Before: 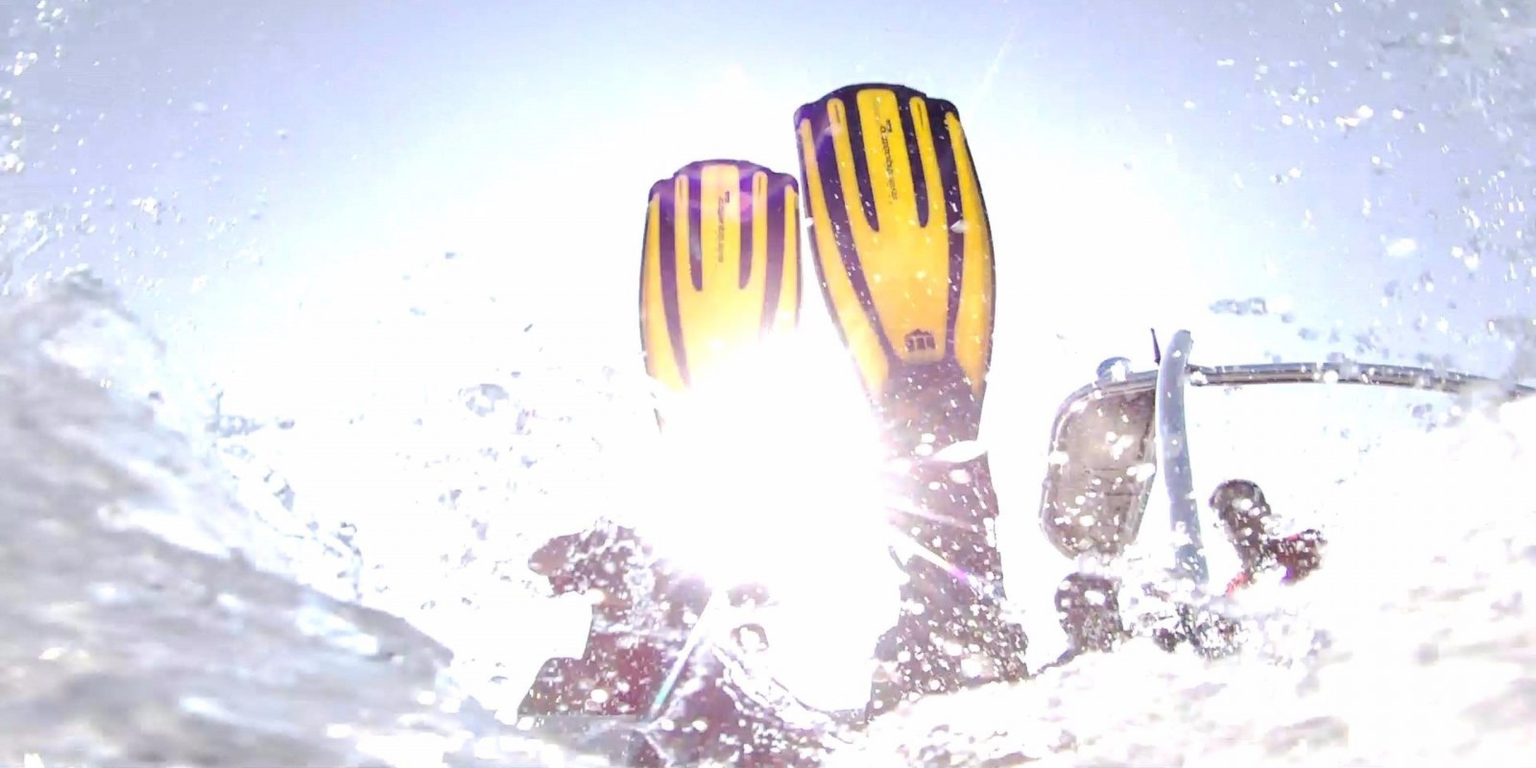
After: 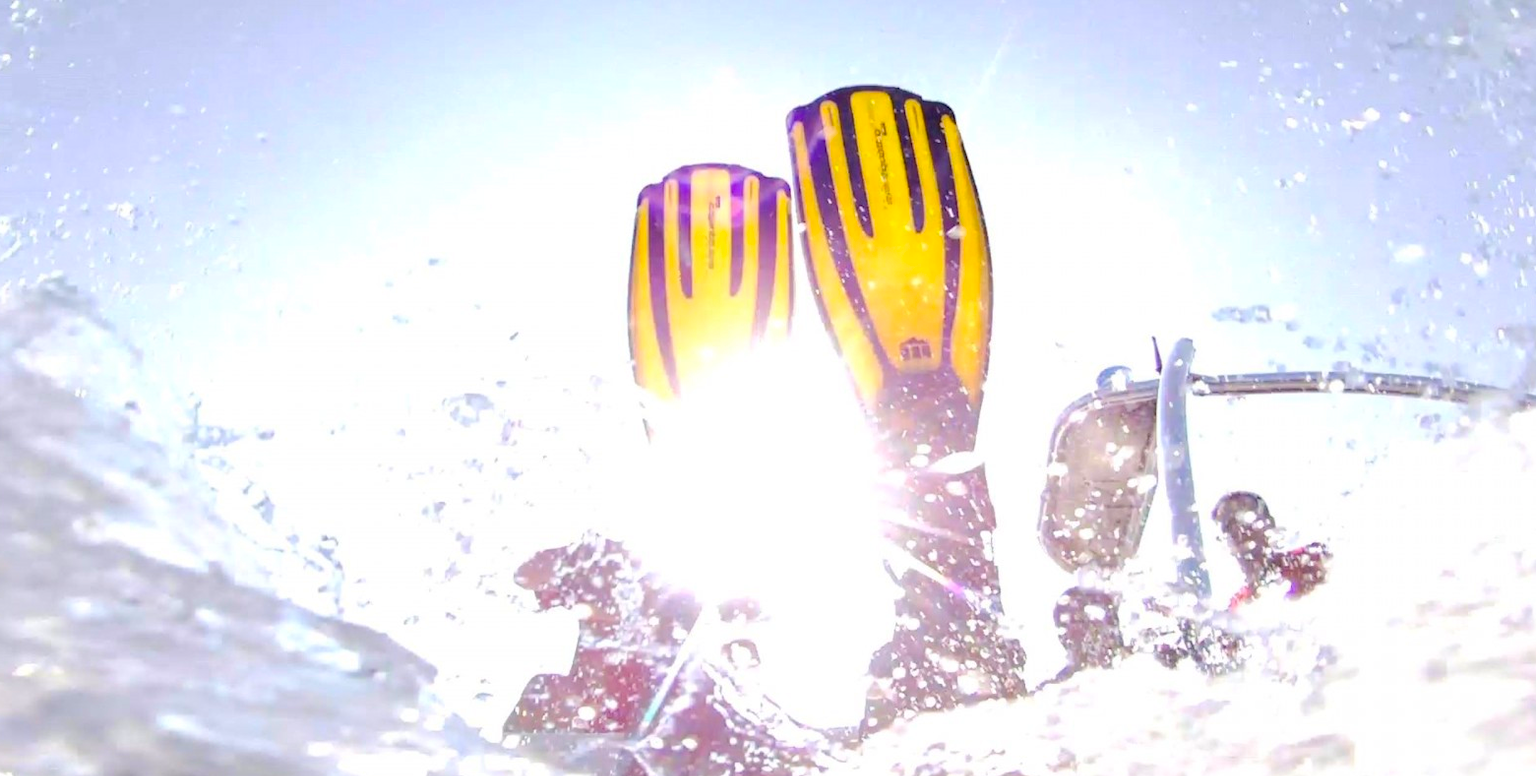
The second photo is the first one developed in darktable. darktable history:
color balance rgb: perceptual saturation grading › global saturation 25%, perceptual brilliance grading › mid-tones 10%, perceptual brilliance grading › shadows 15%, global vibrance 20%
crop and rotate: left 1.774%, right 0.633%, bottom 1.28%
white balance: red 1, blue 1
